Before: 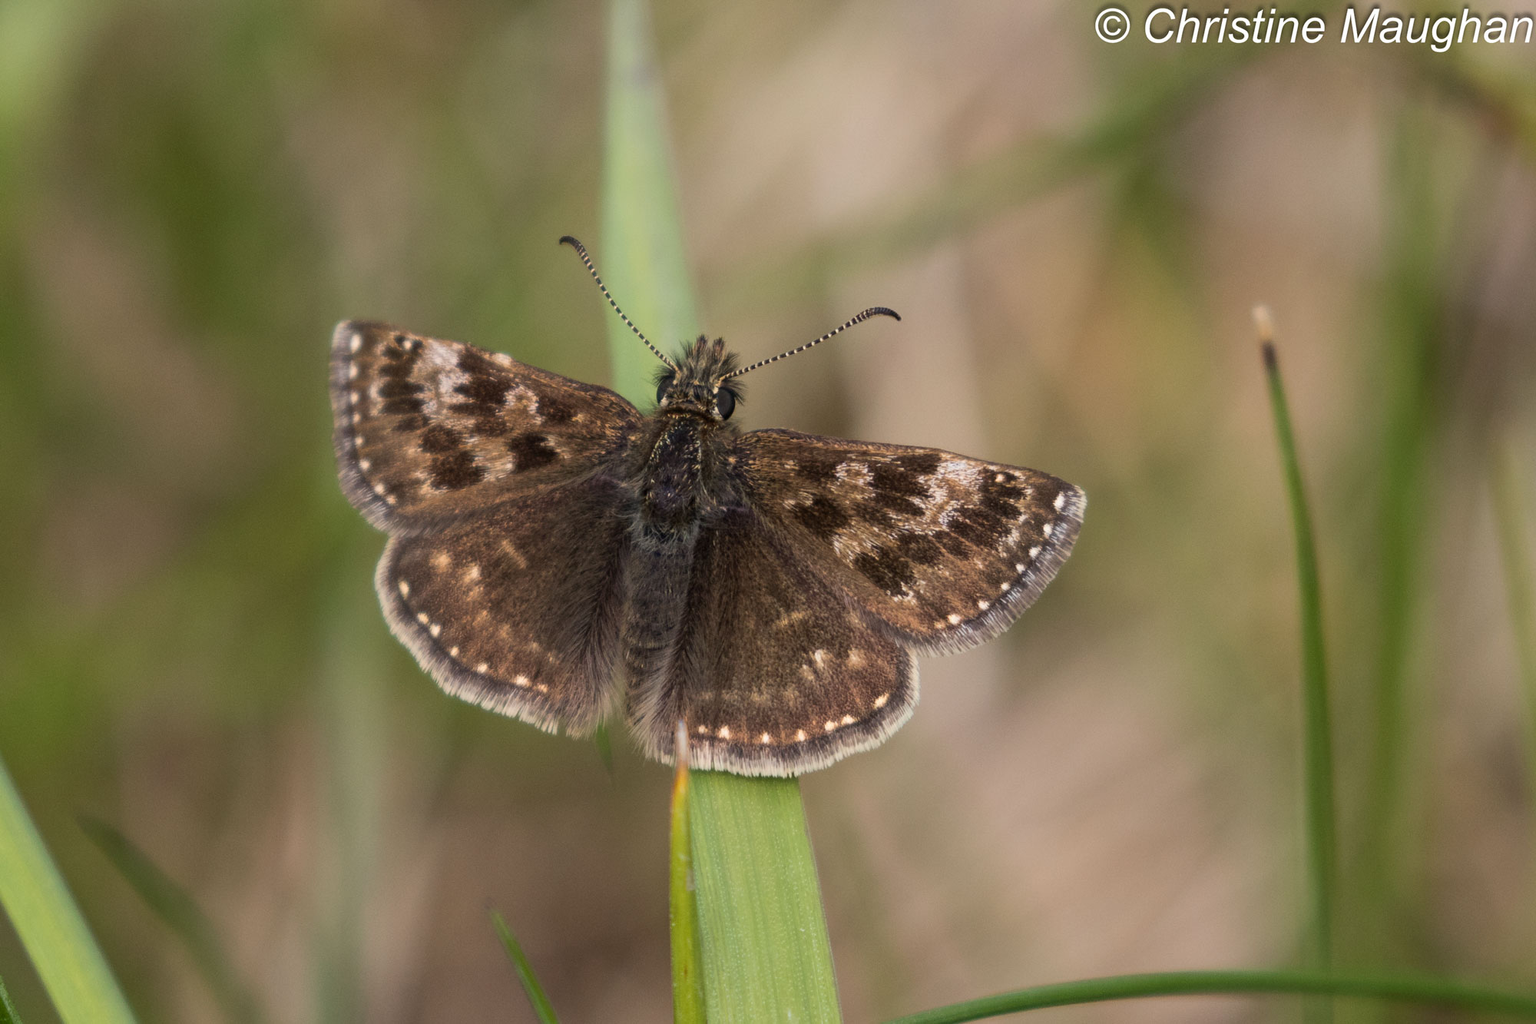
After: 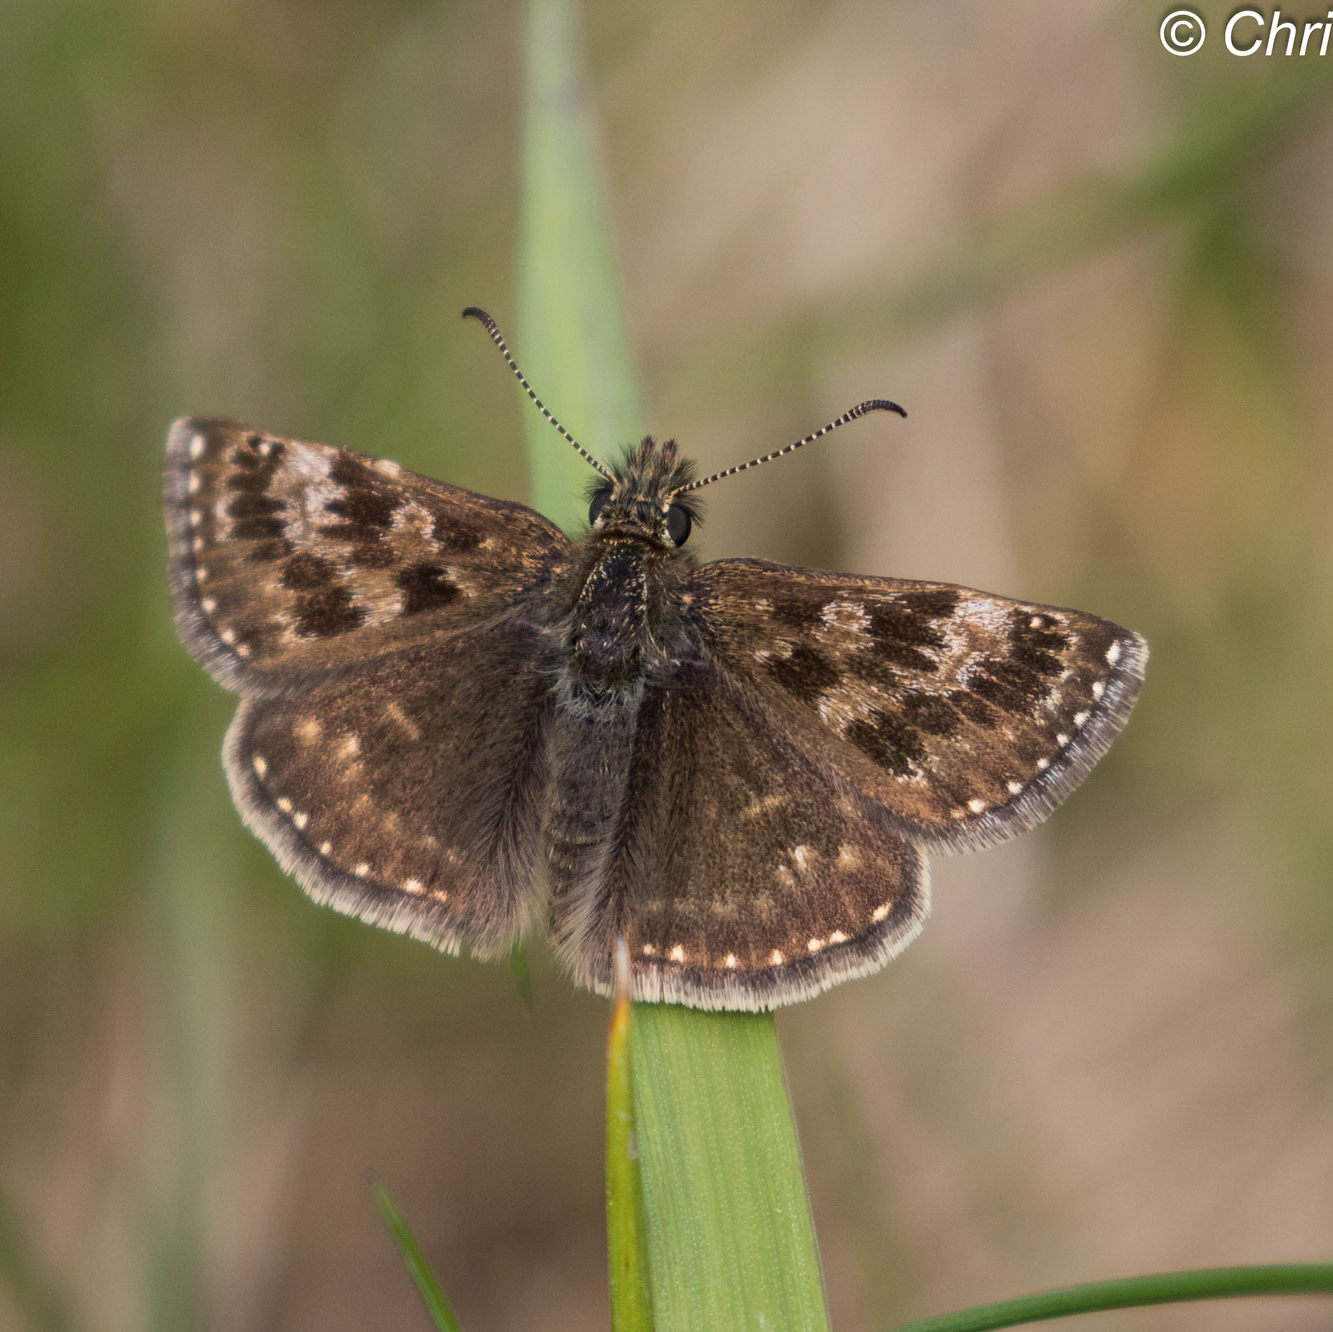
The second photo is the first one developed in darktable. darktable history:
crop and rotate: left 13.346%, right 19.968%
shadows and highlights: soften with gaussian
